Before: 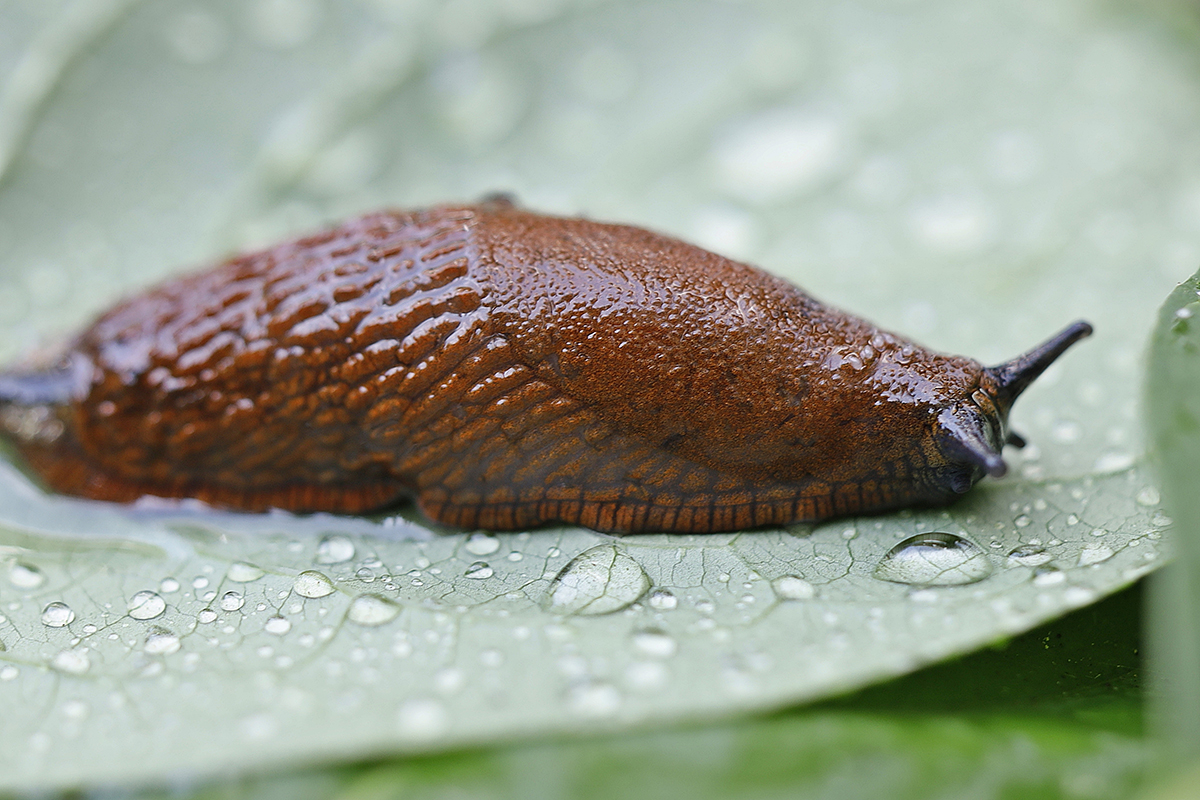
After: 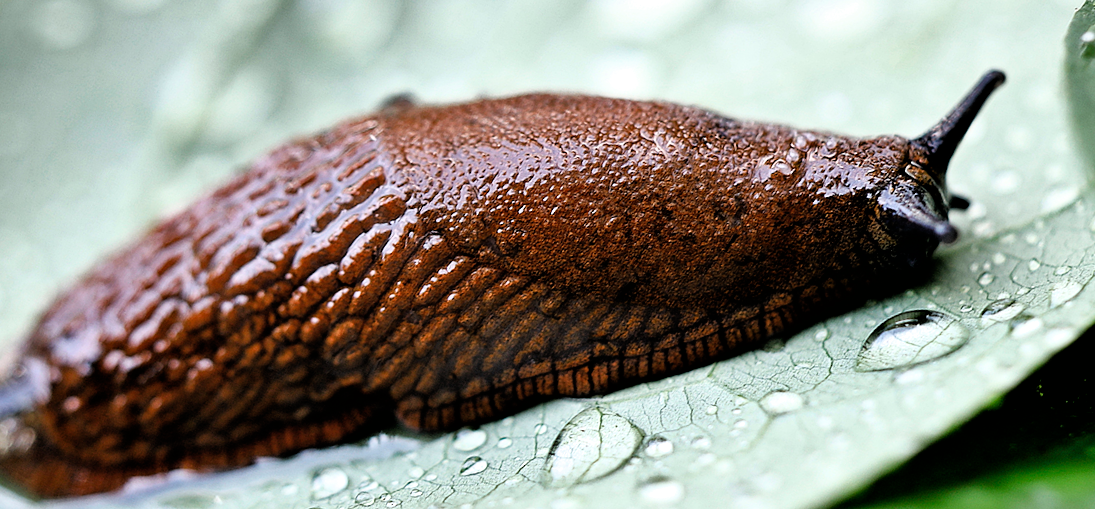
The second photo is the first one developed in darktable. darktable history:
rotate and perspective: rotation -14.8°, crop left 0.1, crop right 0.903, crop top 0.25, crop bottom 0.748
crop and rotate: top 0%, bottom 5.097%
filmic rgb: black relative exposure -3.63 EV, white relative exposure 2.16 EV, hardness 3.62
shadows and highlights: highlights color adjustment 0%, low approximation 0.01, soften with gaussian
